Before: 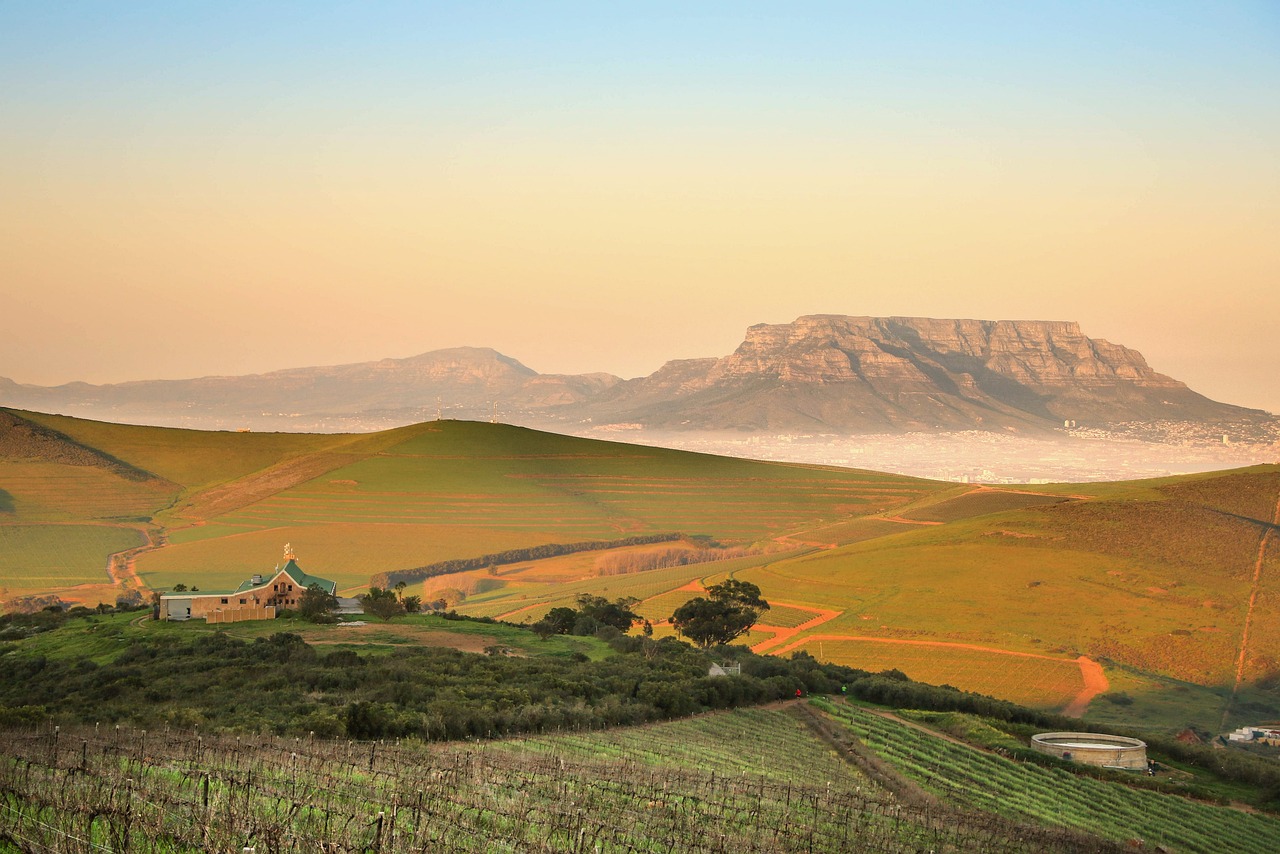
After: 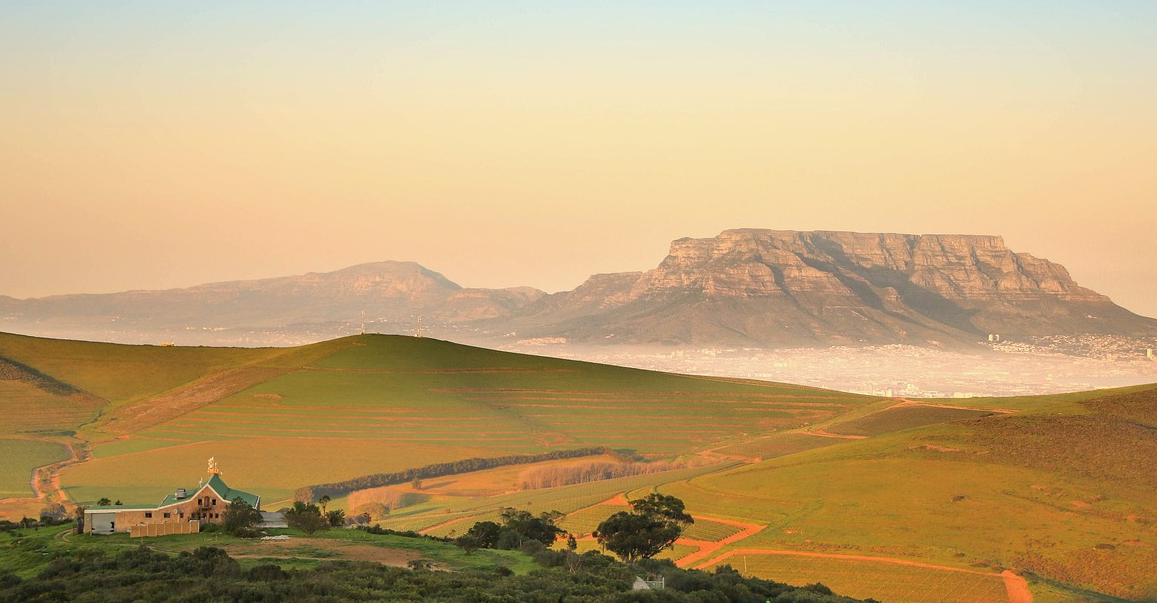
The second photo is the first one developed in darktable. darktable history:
crop: left 5.992%, top 10.119%, right 3.543%, bottom 19.232%
